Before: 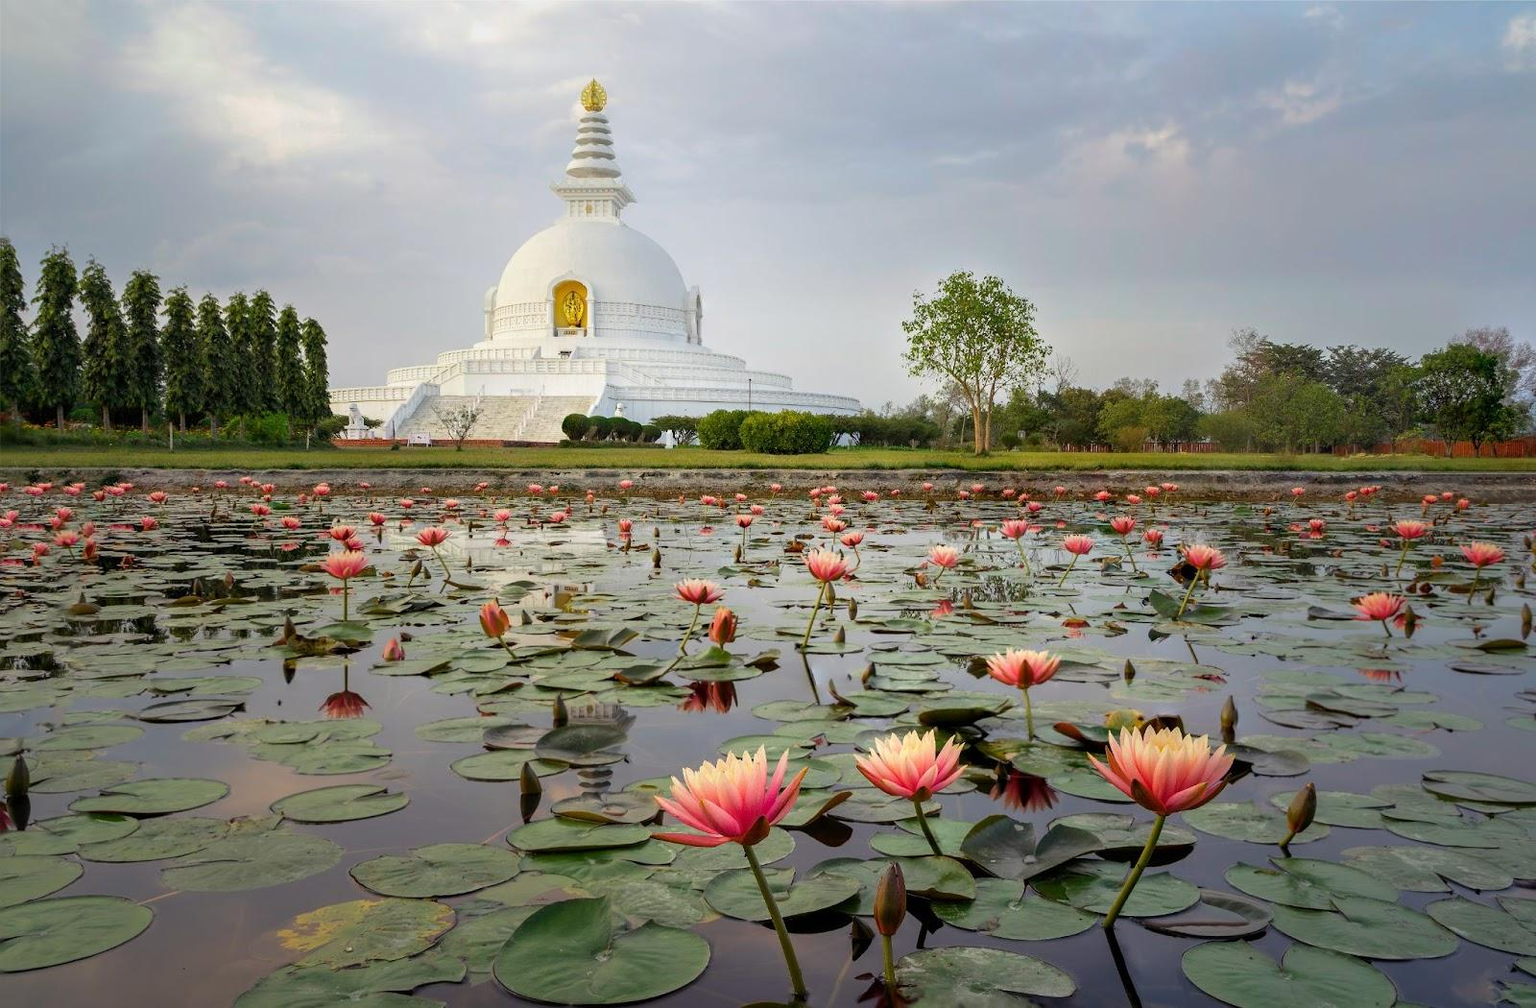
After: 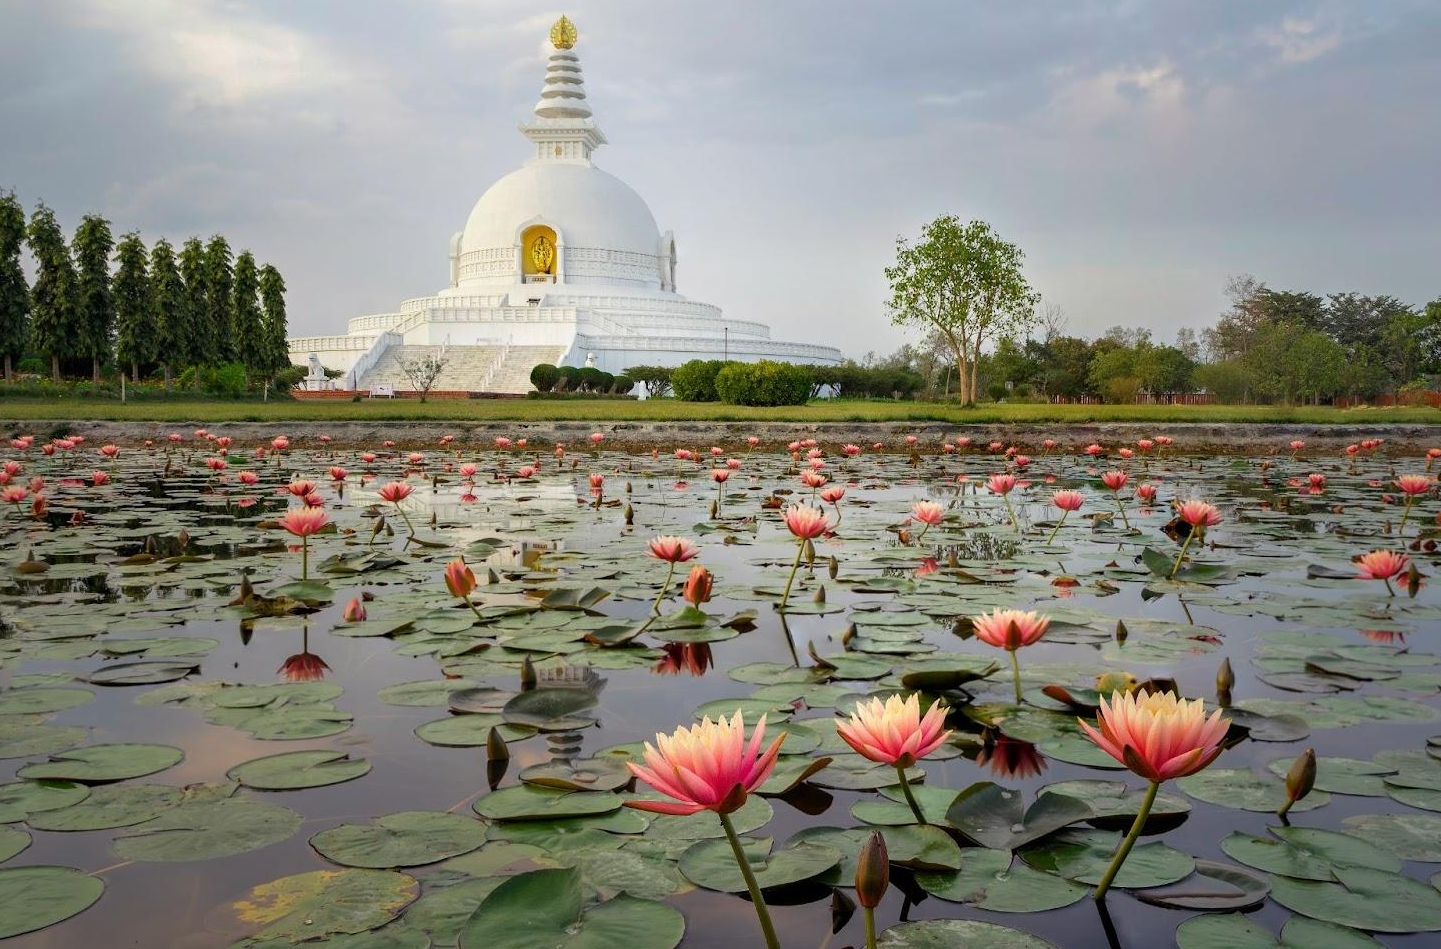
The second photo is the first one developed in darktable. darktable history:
crop: left 3.461%, top 6.391%, right 6.445%, bottom 3.175%
